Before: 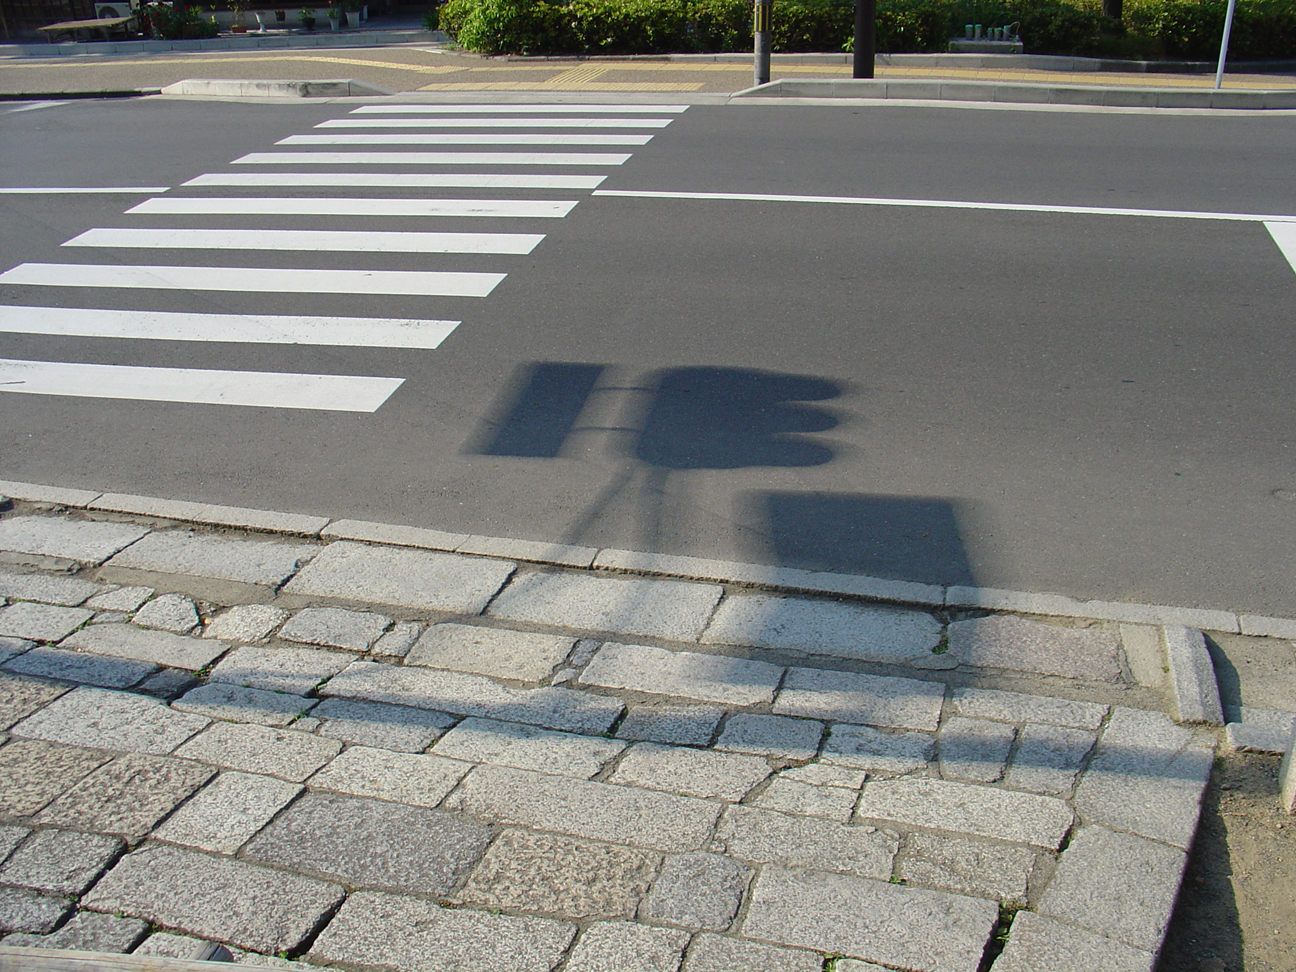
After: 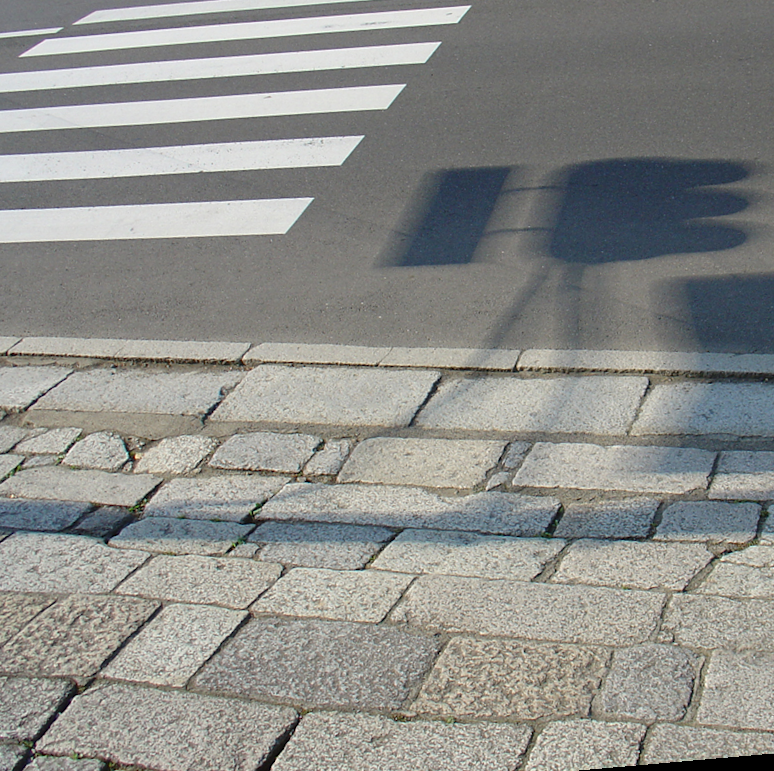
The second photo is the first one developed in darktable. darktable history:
rotate and perspective: rotation -4.98°, automatic cropping off
crop: left 8.966%, top 23.852%, right 34.699%, bottom 4.703%
